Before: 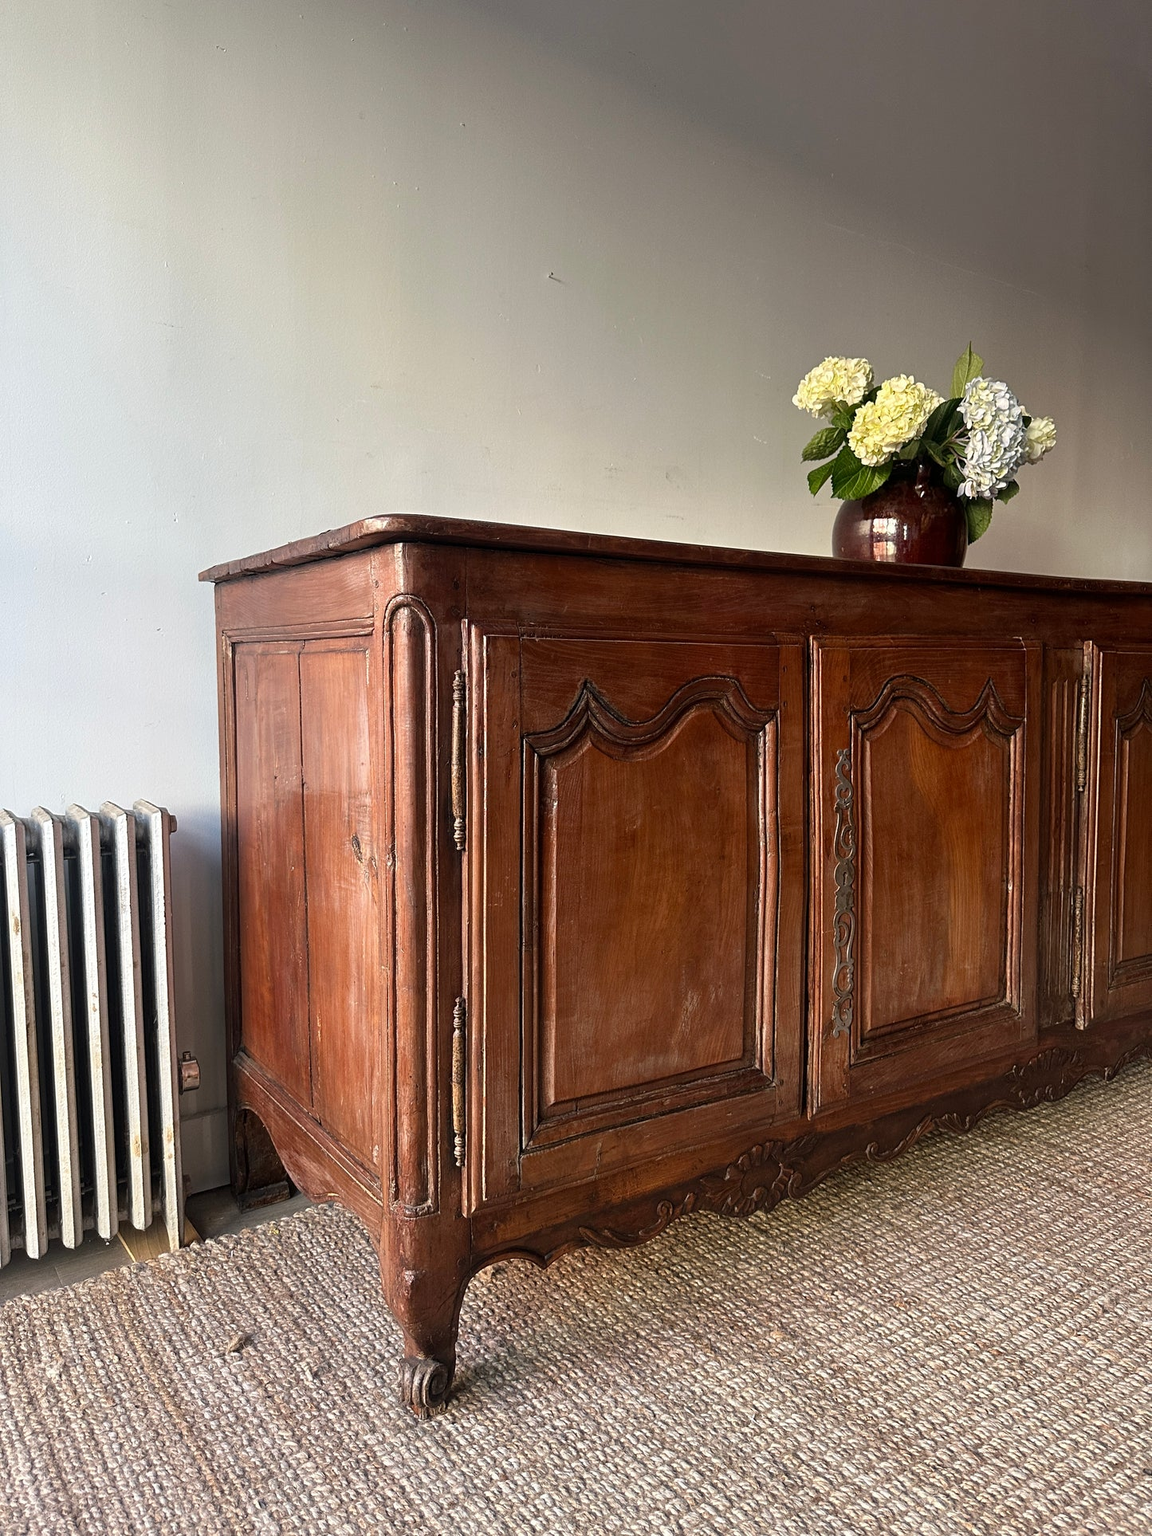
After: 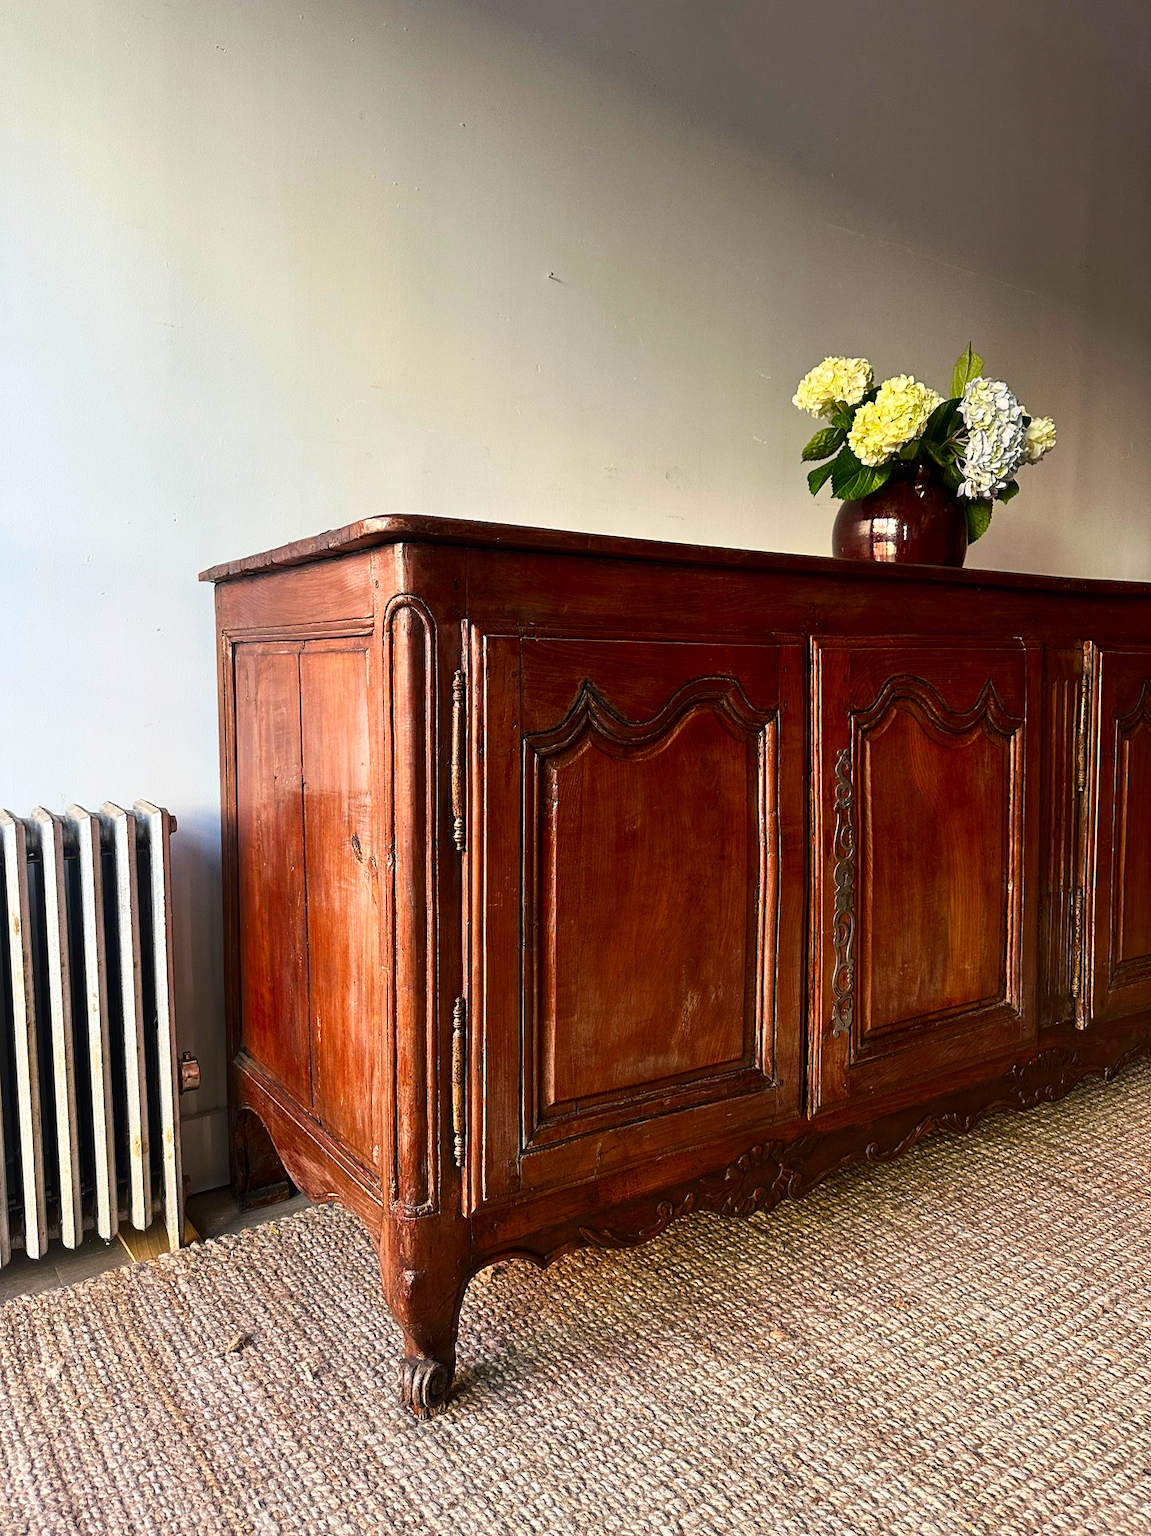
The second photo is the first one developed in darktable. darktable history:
color correction: saturation 1.34
contrast brightness saturation: contrast 0.22
color balance rgb: shadows fall-off 101%, linear chroma grading › mid-tones 7.63%, perceptual saturation grading › mid-tones 11.68%, mask middle-gray fulcrum 22.45%, global vibrance 10.11%, saturation formula JzAzBz (2021)
